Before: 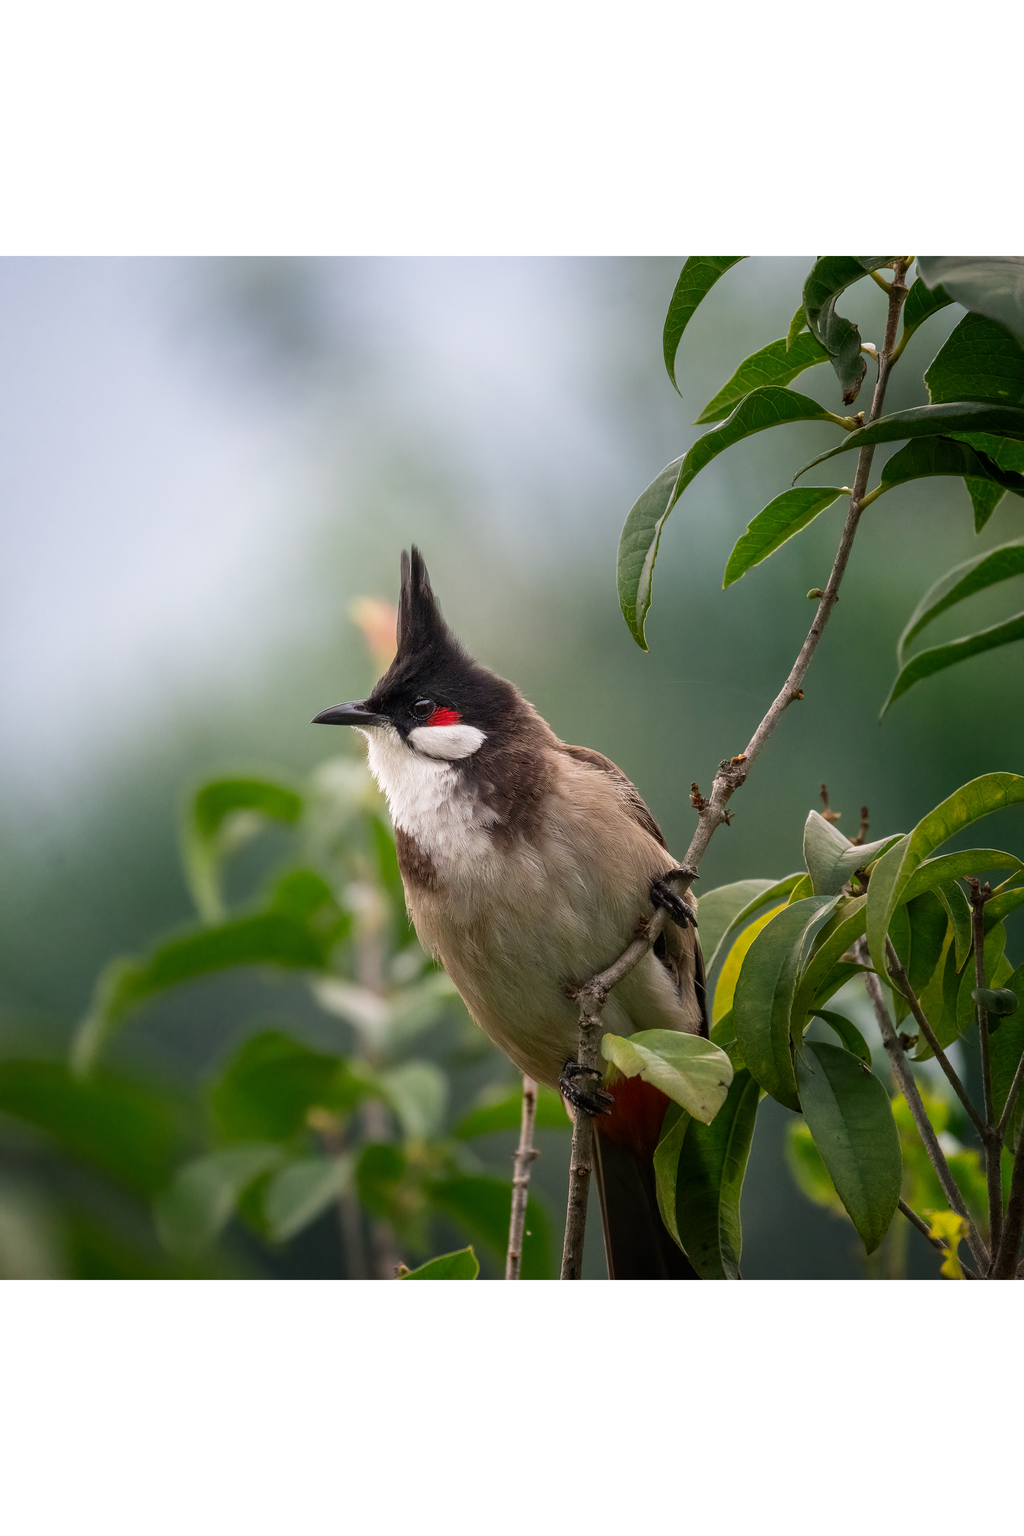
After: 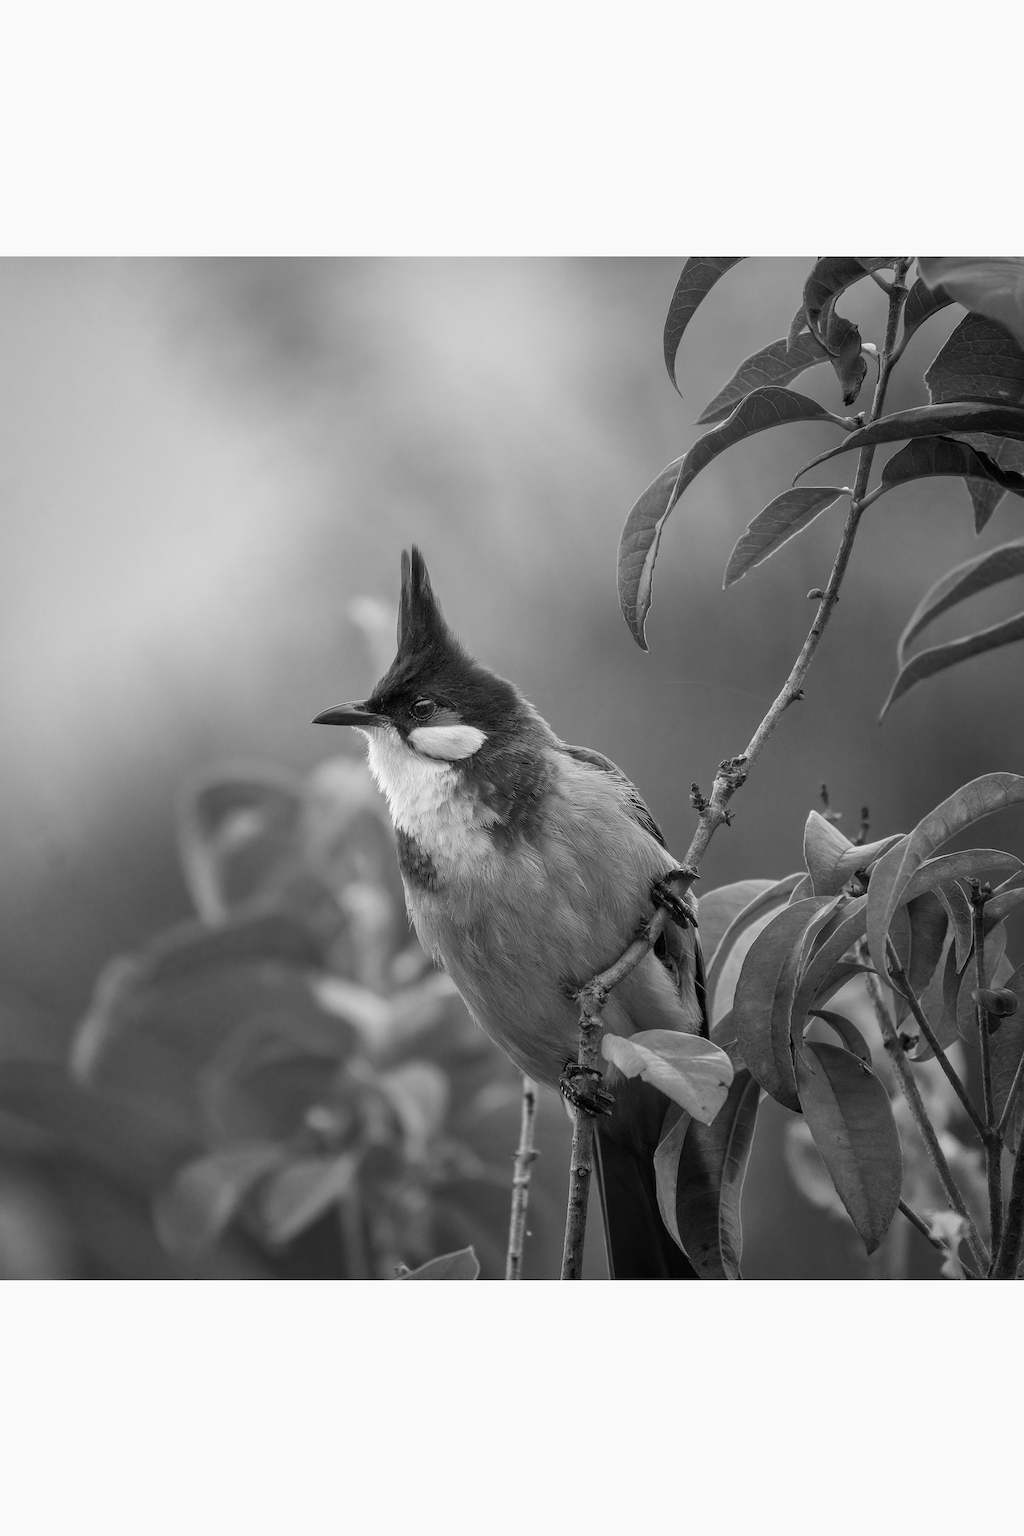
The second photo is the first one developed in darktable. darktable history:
contrast brightness saturation: contrast 0.1, brightness 0.02, saturation 0.02
shadows and highlights: on, module defaults
monochrome: a 32, b 64, size 2.3
